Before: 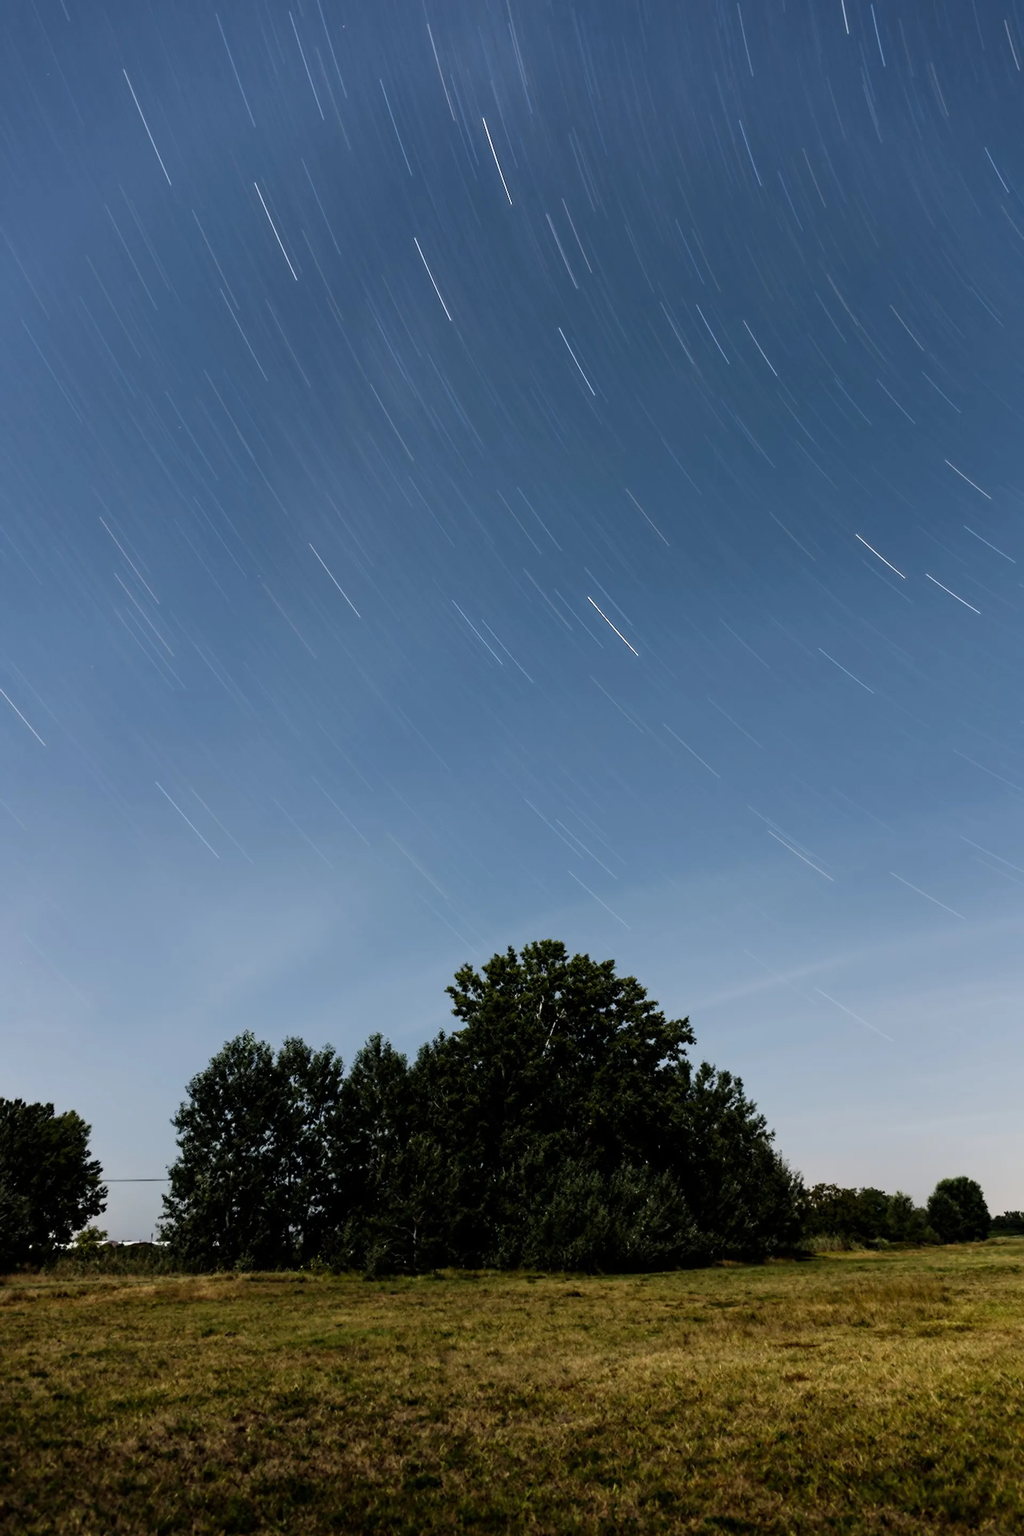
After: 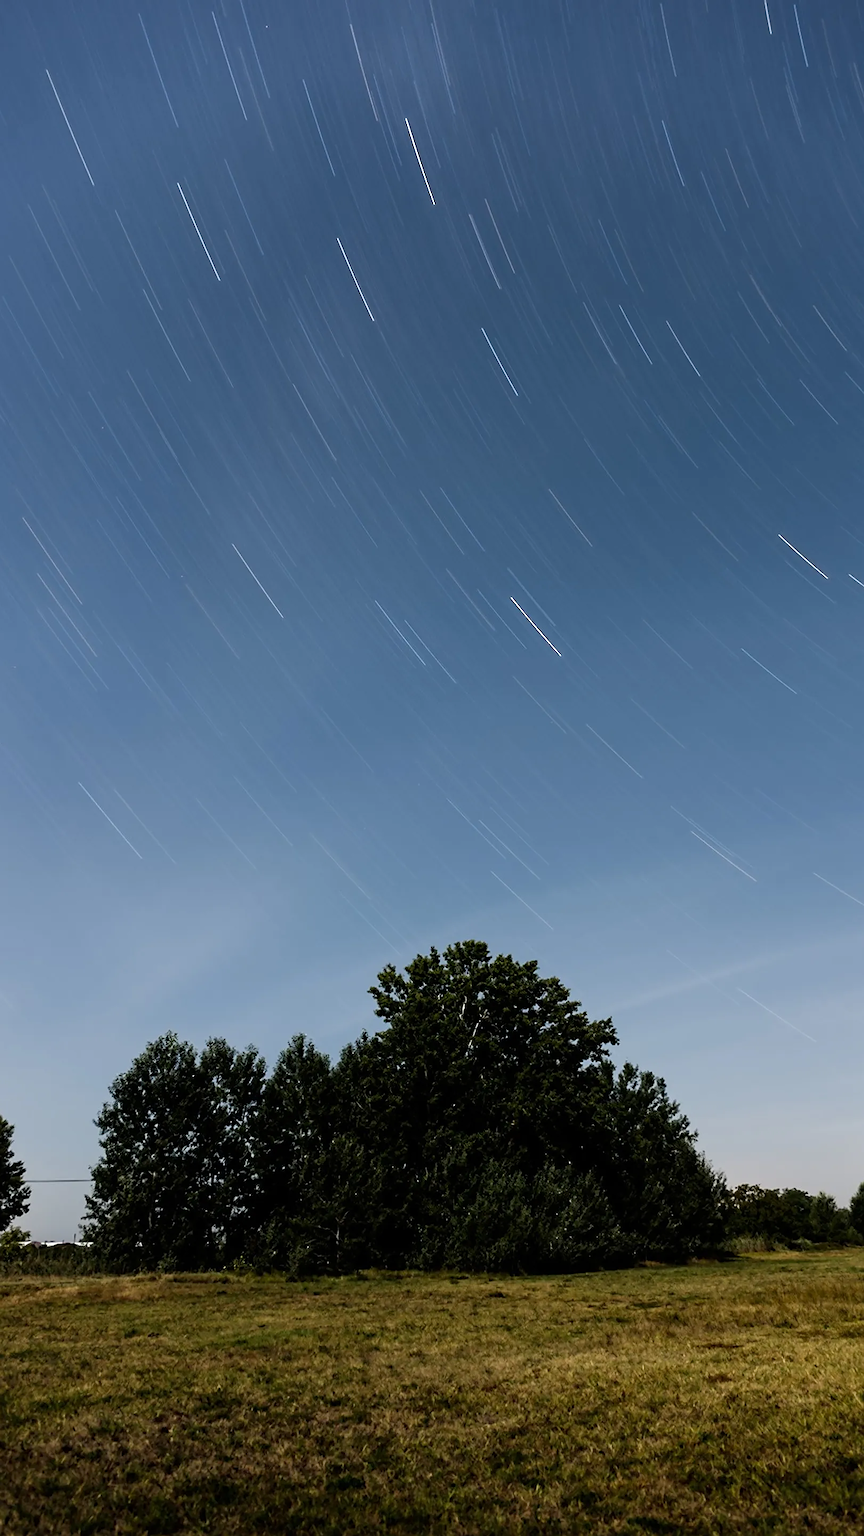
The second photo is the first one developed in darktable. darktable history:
sharpen: amount 0.478
crop: left 7.598%, right 7.873%
